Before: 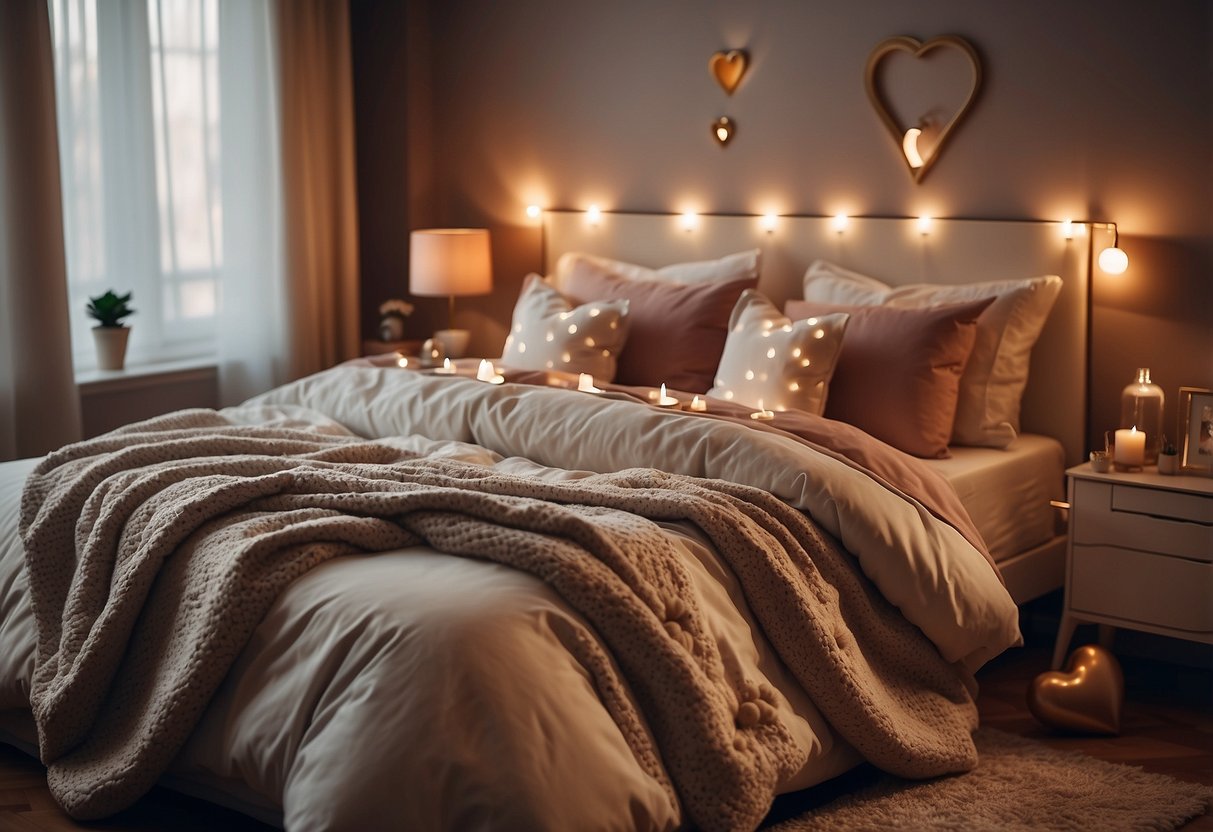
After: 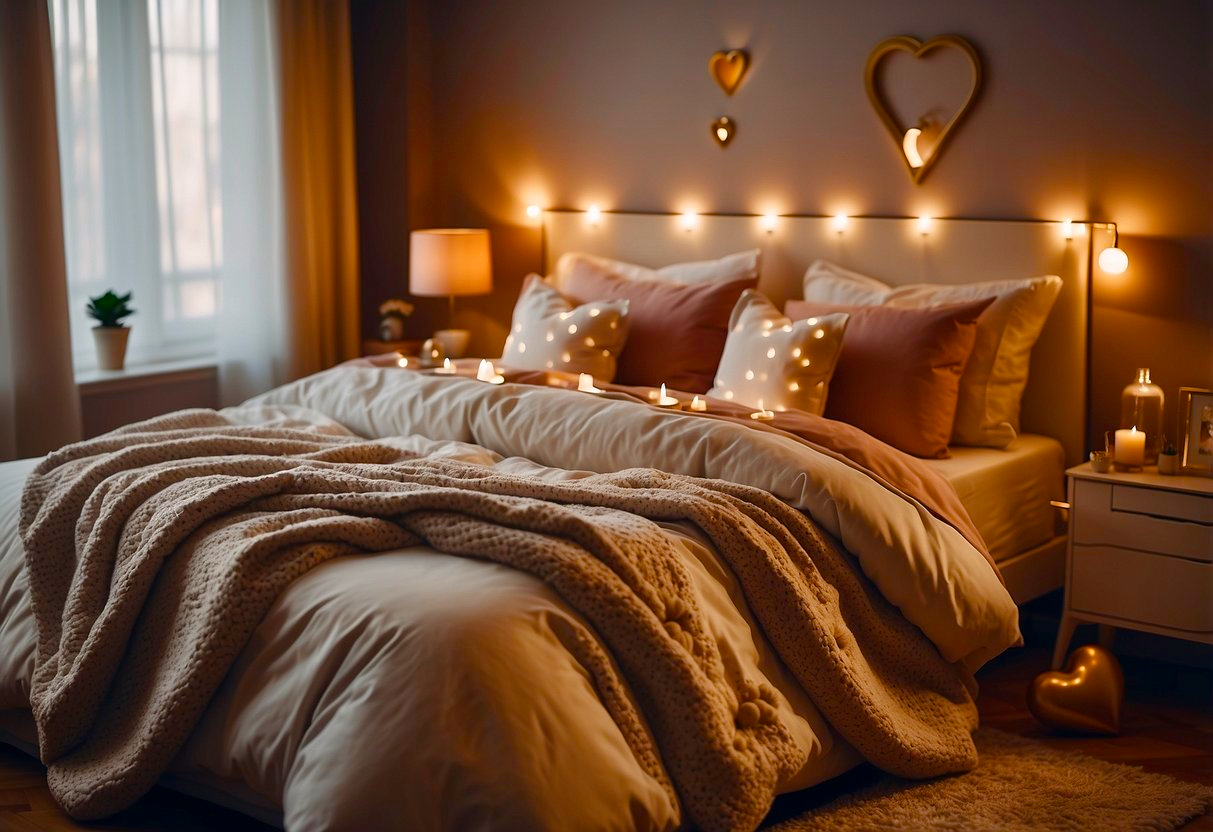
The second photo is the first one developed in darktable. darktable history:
color balance rgb: highlights gain › chroma 0.298%, highlights gain › hue 331.51°, linear chroma grading › global chroma 24.599%, perceptual saturation grading › global saturation 20%, perceptual saturation grading › highlights -25.108%, perceptual saturation grading › shadows 24.314%
